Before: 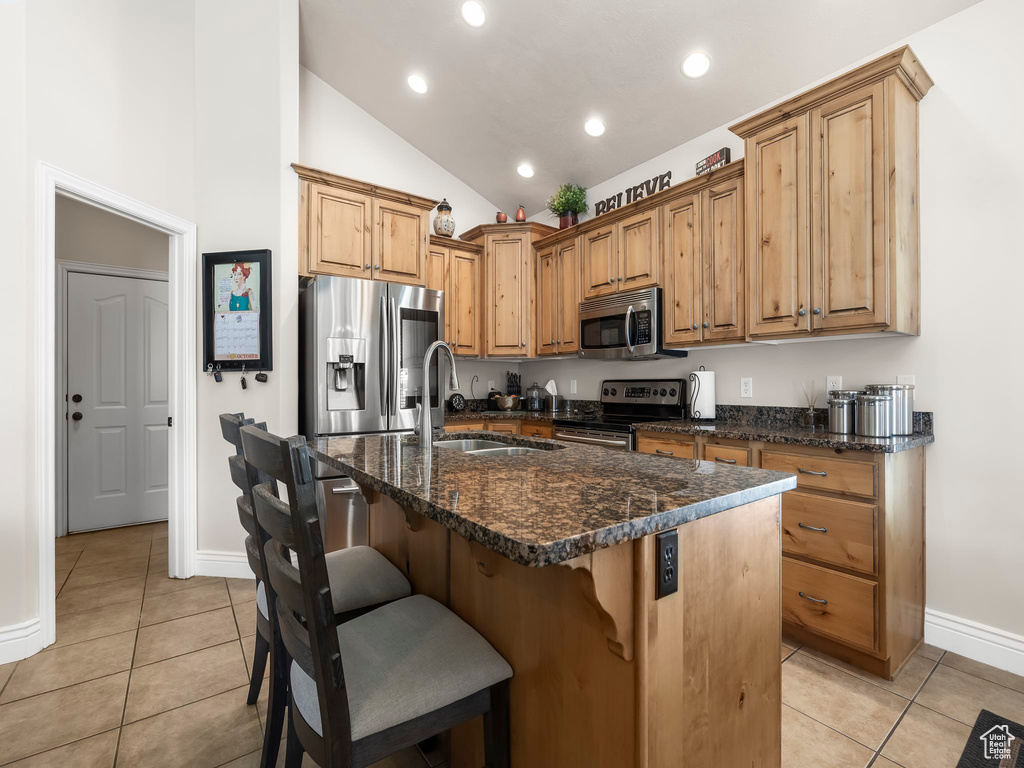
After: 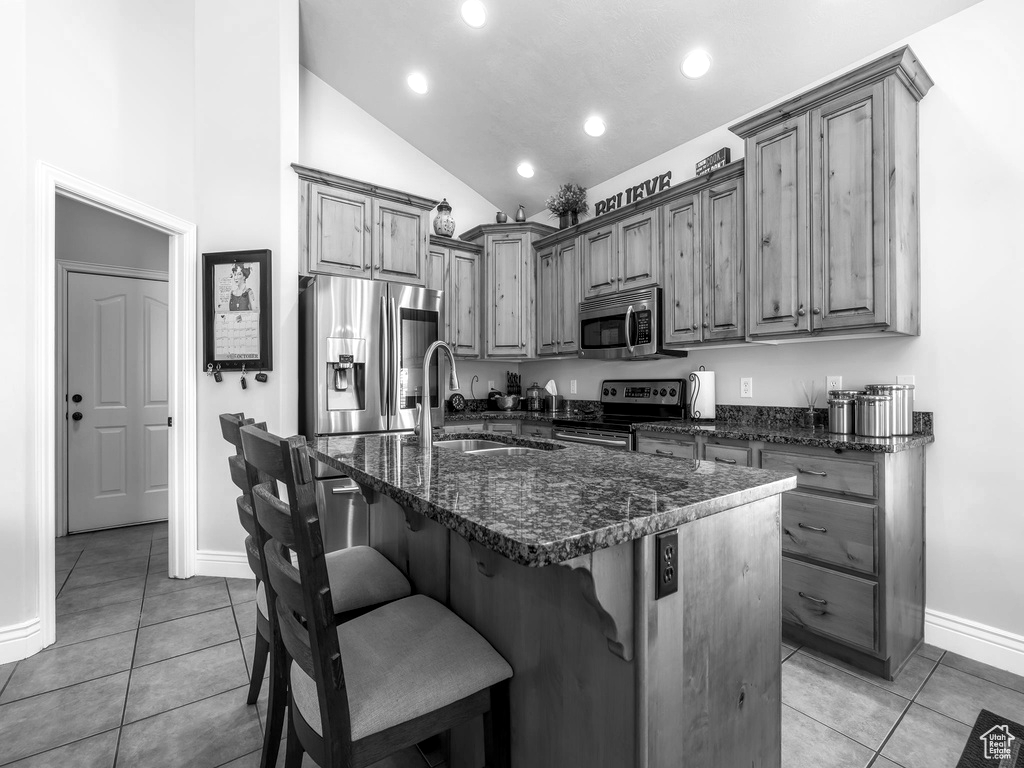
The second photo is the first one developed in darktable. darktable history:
local contrast: on, module defaults
shadows and highlights: shadows -12.5, white point adjustment 4, highlights 28.33
monochrome: a -11.7, b 1.62, size 0.5, highlights 0.38
